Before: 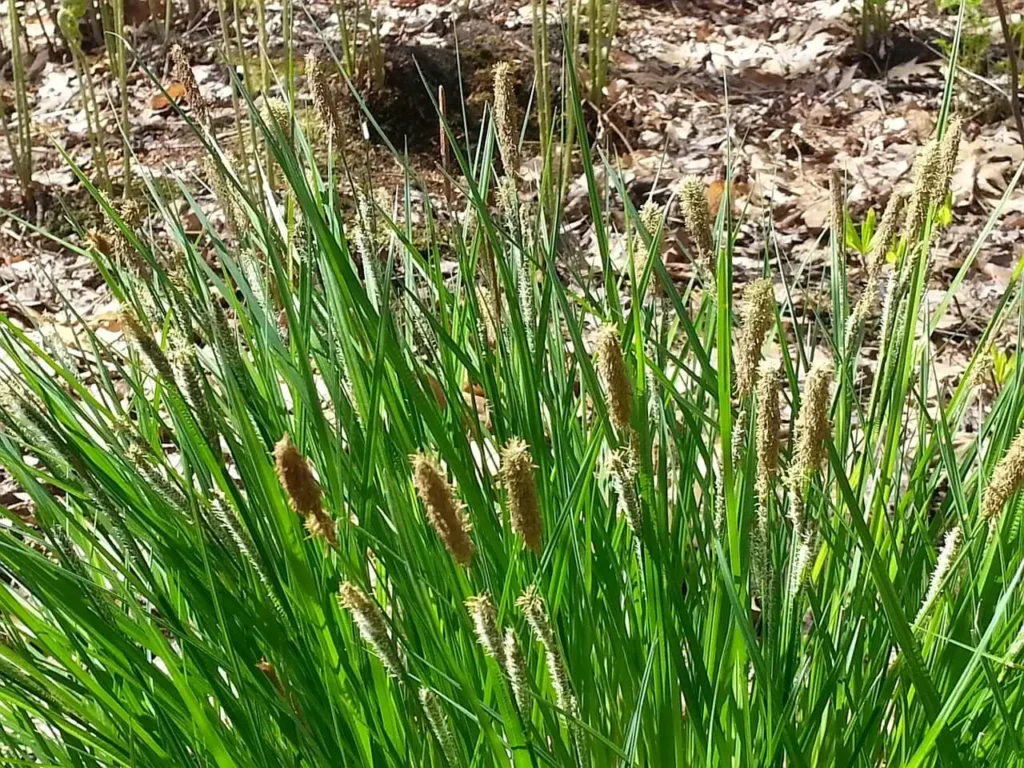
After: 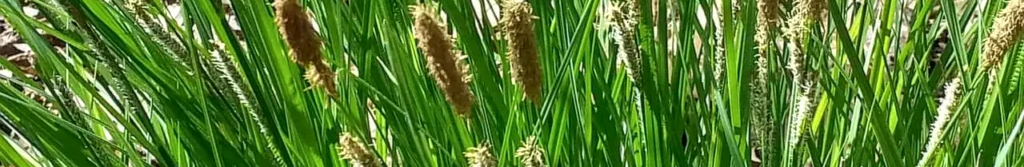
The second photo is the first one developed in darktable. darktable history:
crop and rotate: top 58.568%, bottom 19.616%
local contrast: on, module defaults
